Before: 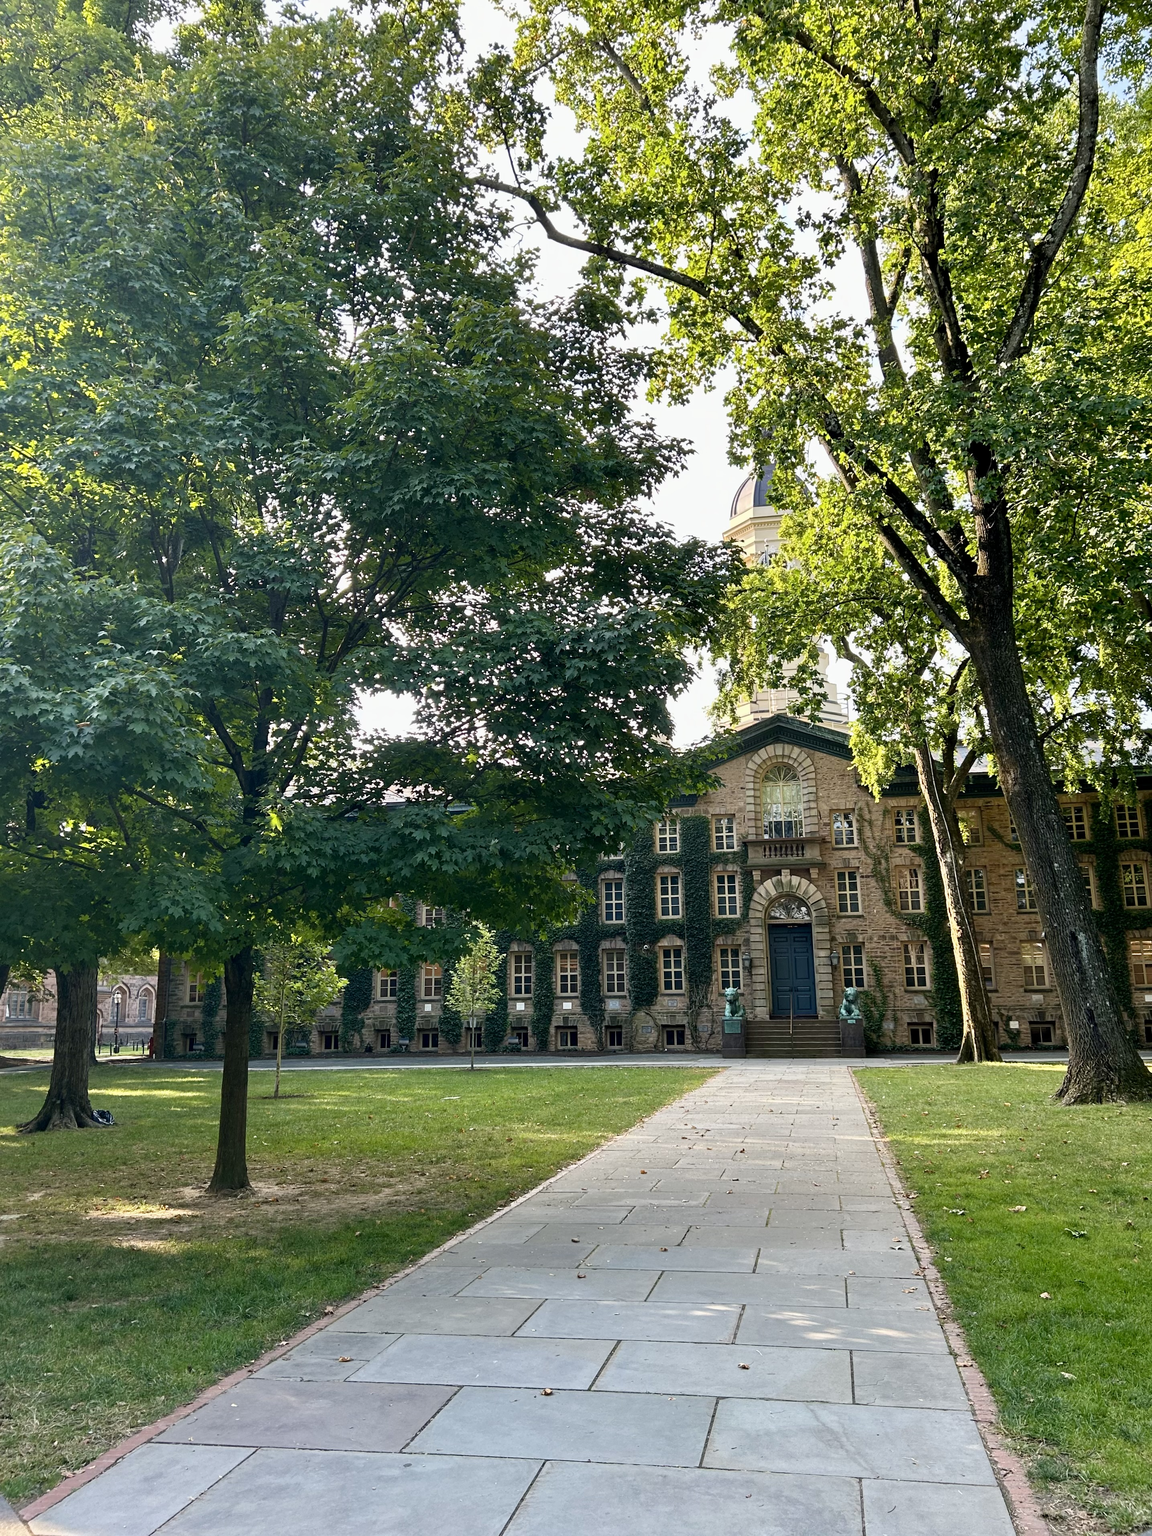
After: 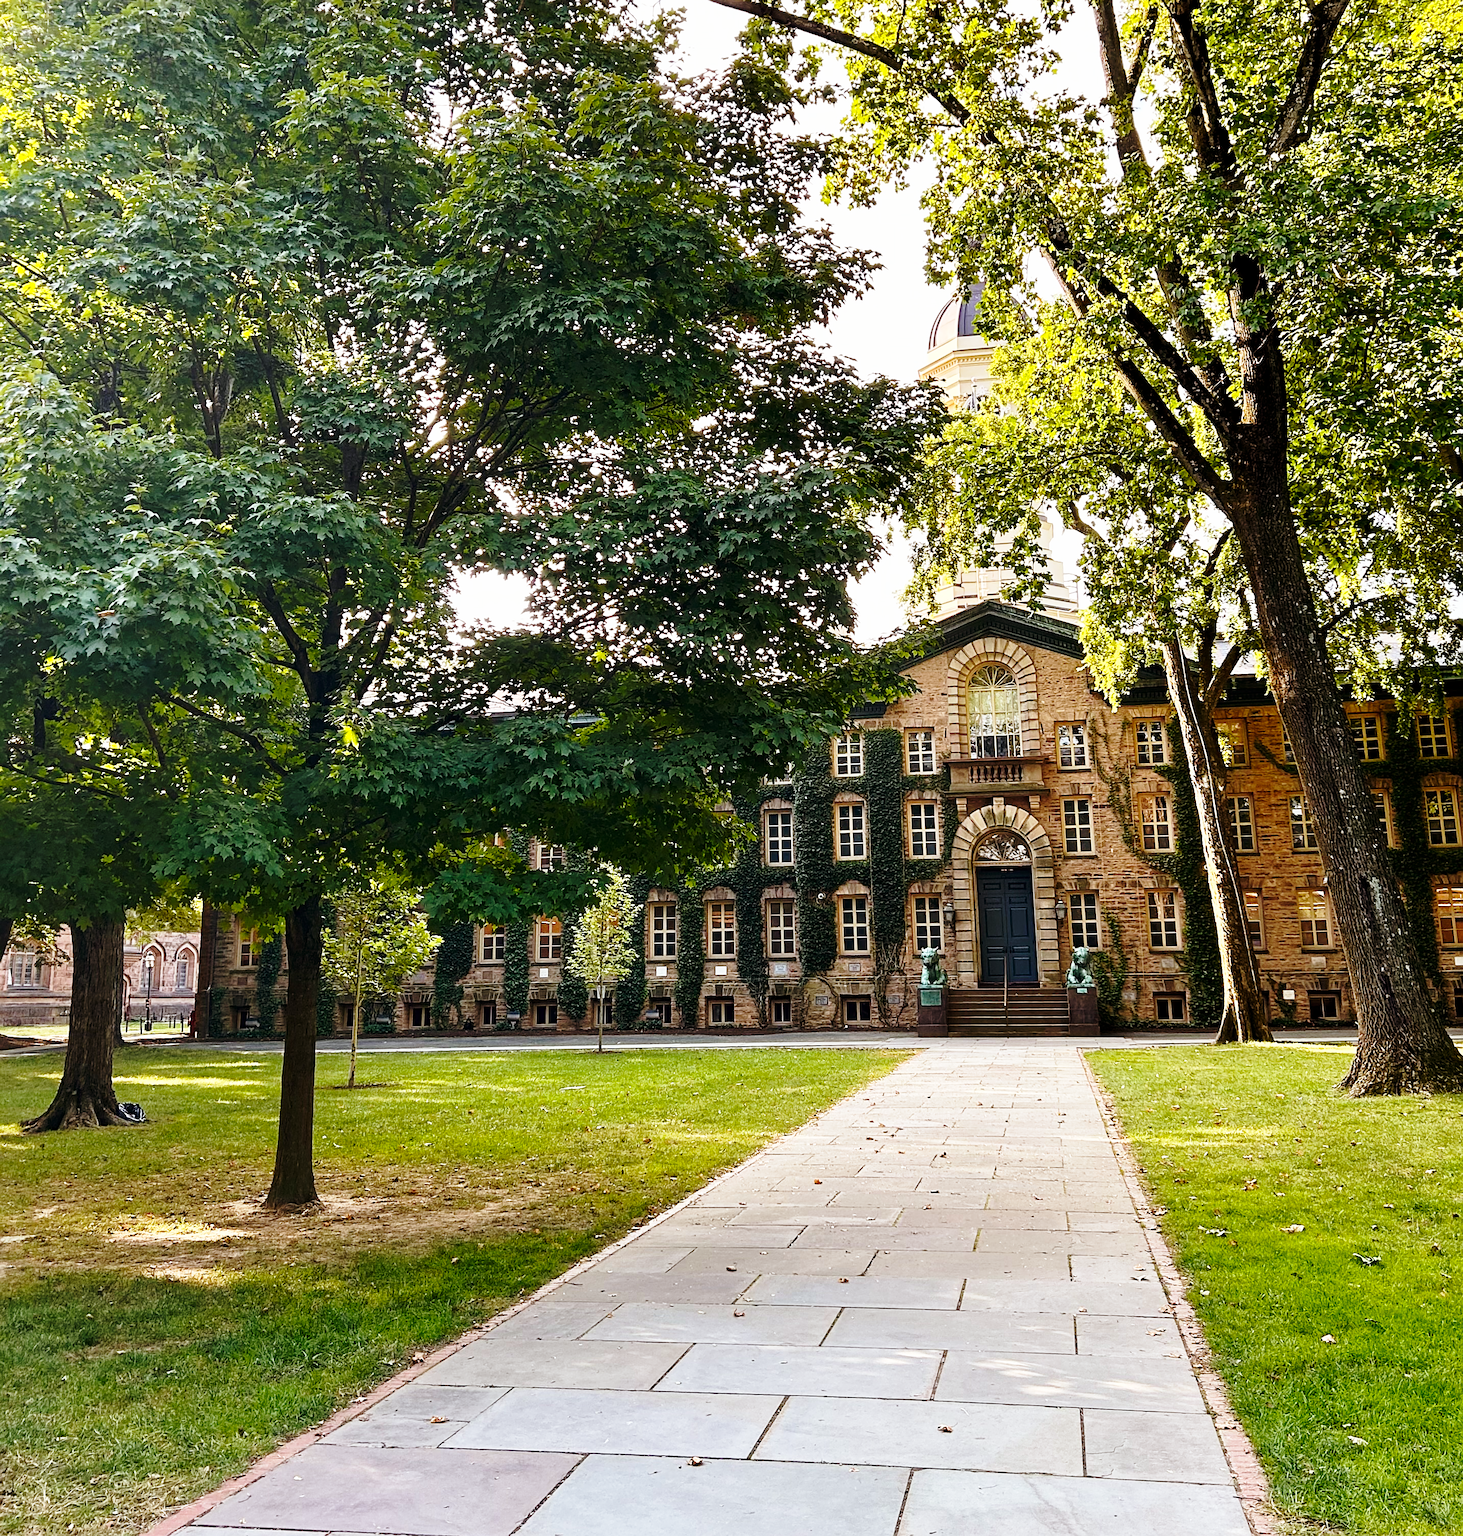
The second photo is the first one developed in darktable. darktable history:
sharpen: on, module defaults
rgb levels: mode RGB, independent channels, levels [[0, 0.5, 1], [0, 0.521, 1], [0, 0.536, 1]]
crop and rotate: top 15.774%, bottom 5.506%
base curve: curves: ch0 [(0, 0) (0.028, 0.03) (0.121, 0.232) (0.46, 0.748) (0.859, 0.968) (1, 1)], preserve colors none
